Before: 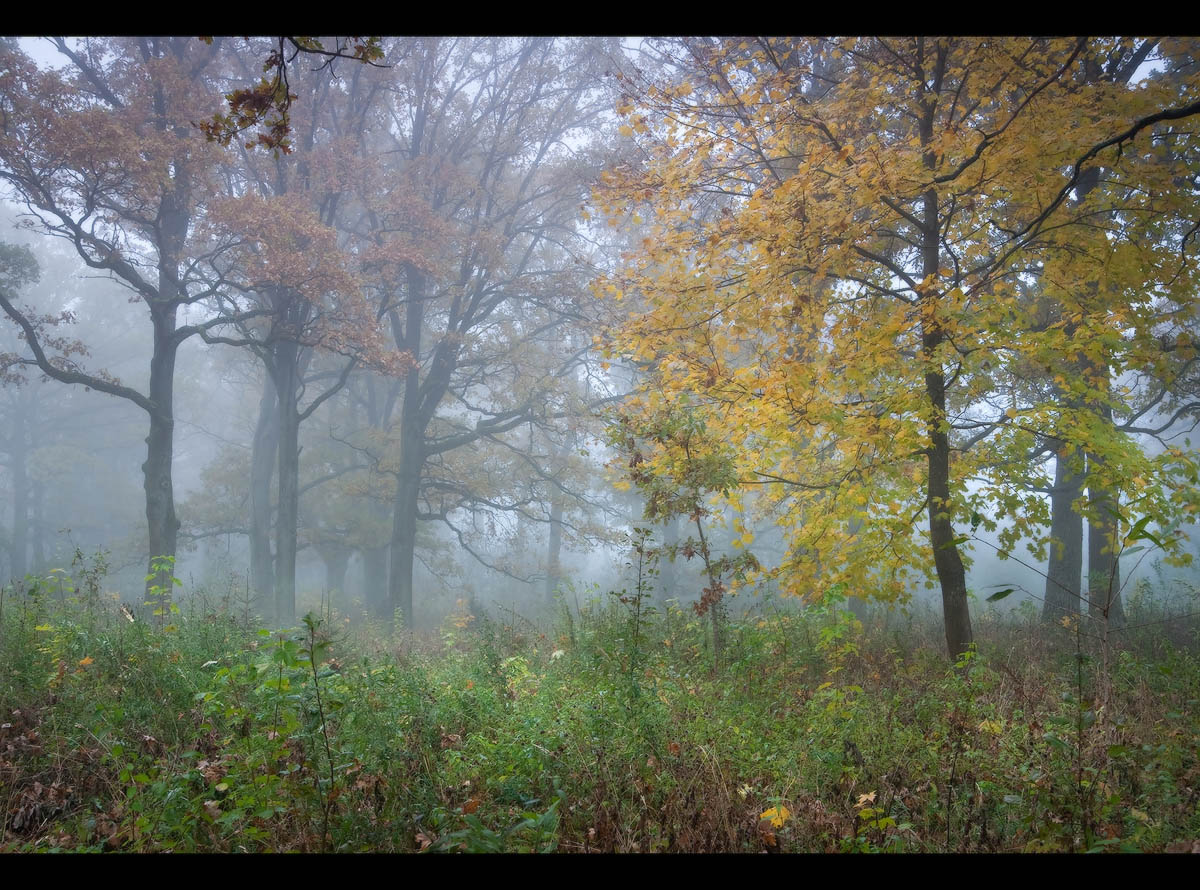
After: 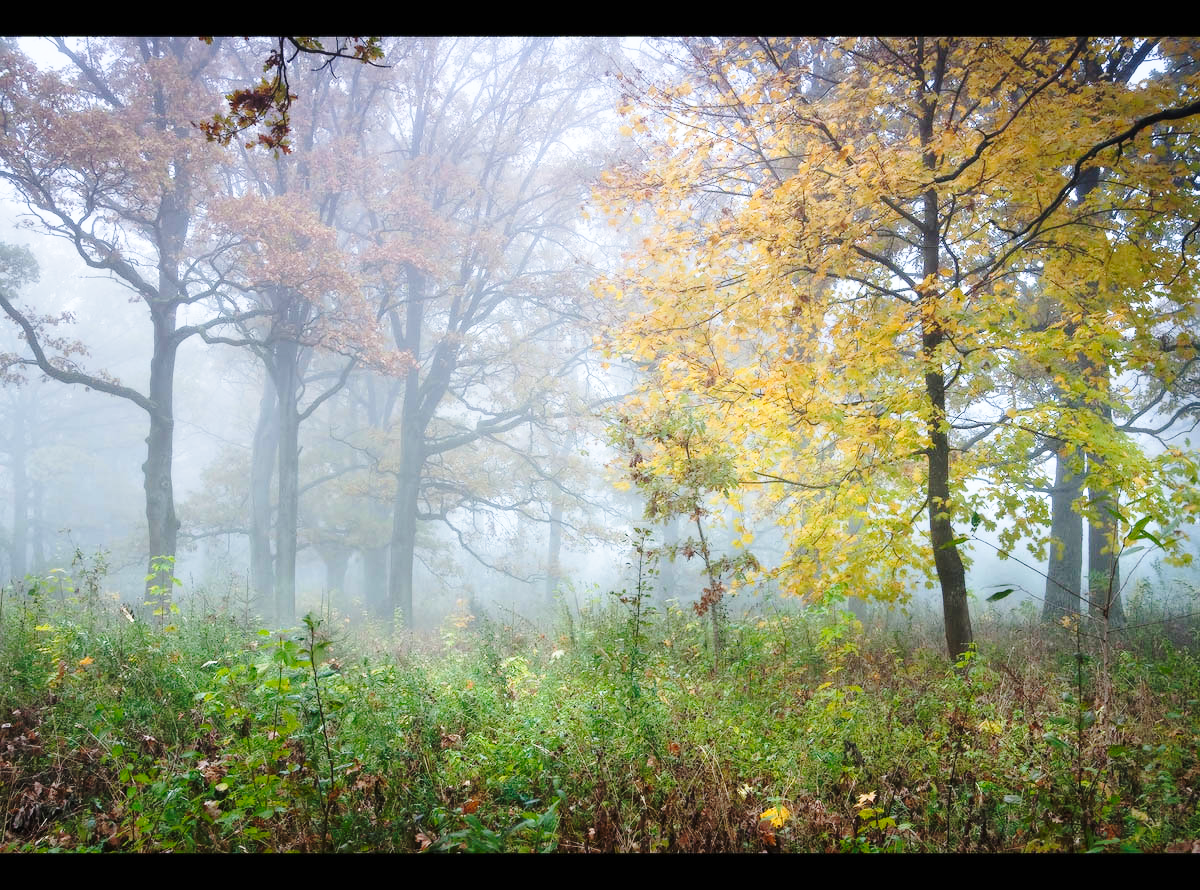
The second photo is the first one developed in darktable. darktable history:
base curve: curves: ch0 [(0, 0) (0.036, 0.037) (0.121, 0.228) (0.46, 0.76) (0.859, 0.983) (1, 1)], preserve colors none
shadows and highlights: shadows -1.53, highlights 38.61
